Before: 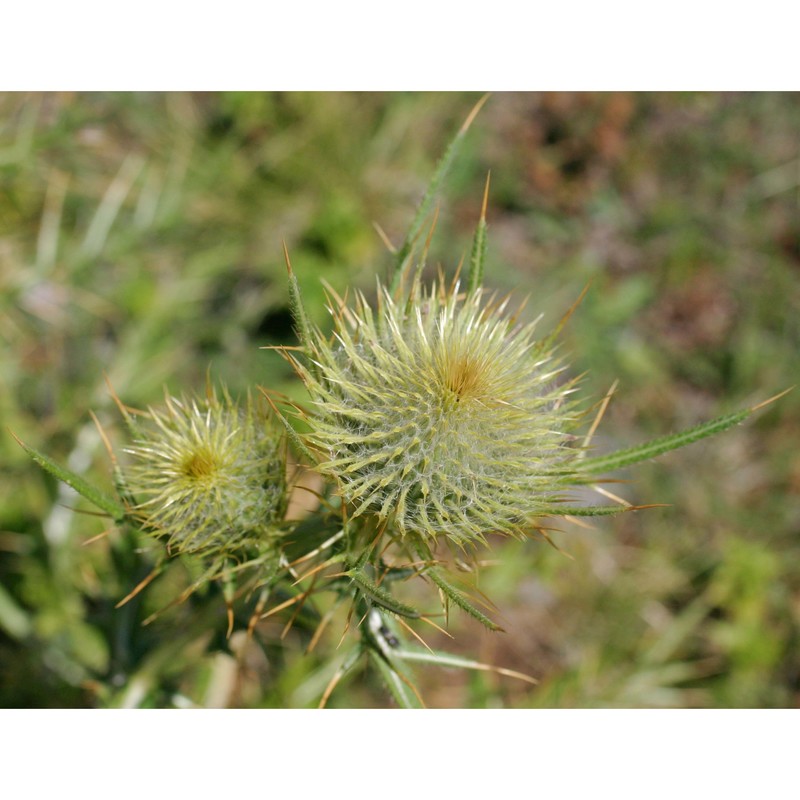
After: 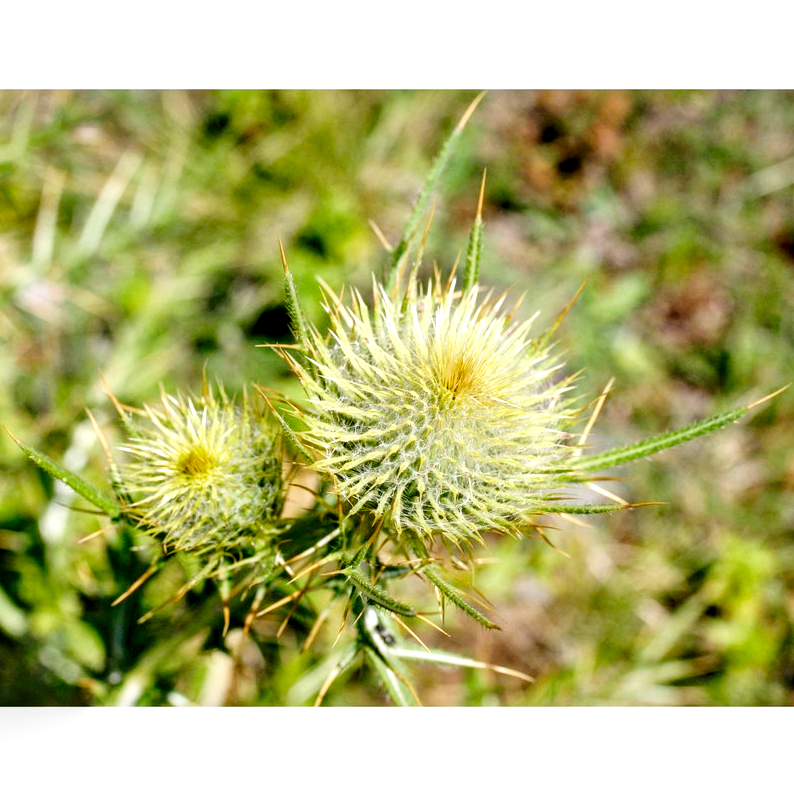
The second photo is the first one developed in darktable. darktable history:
contrast brightness saturation: contrast 0.041, saturation 0.158
local contrast: highlights 60%, shadows 59%, detail 160%
crop and rotate: left 0.699%, top 0.347%, bottom 0.38%
base curve: curves: ch0 [(0, 0) (0.028, 0.03) (0.121, 0.232) (0.46, 0.748) (0.859, 0.968) (1, 1)], preserve colors none
